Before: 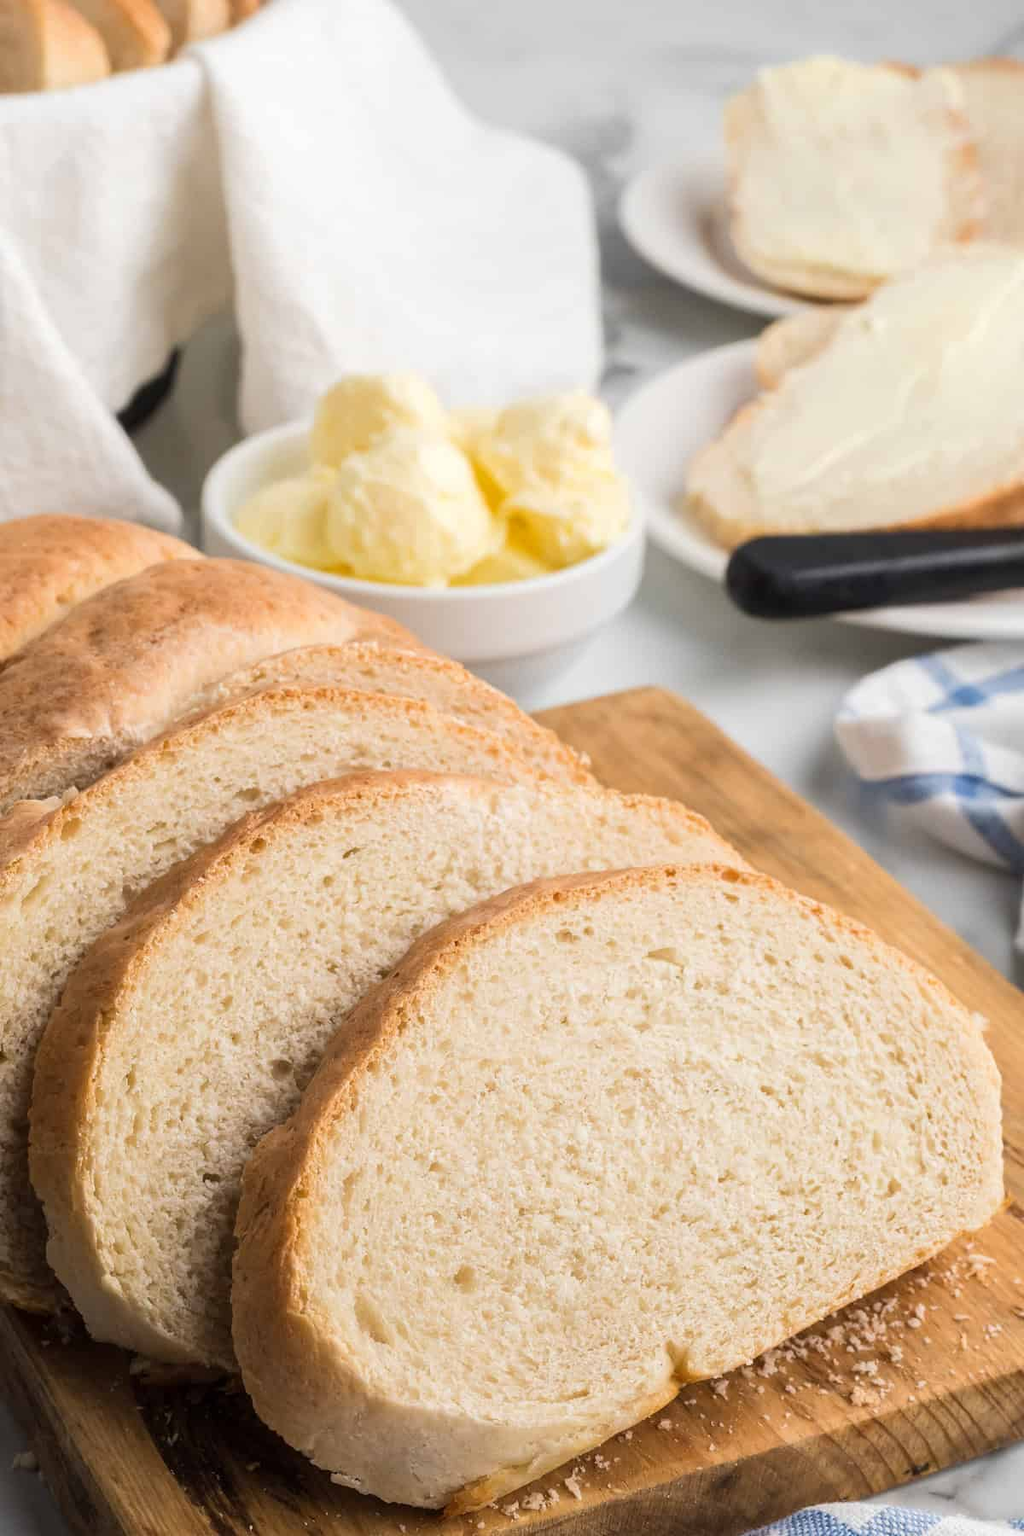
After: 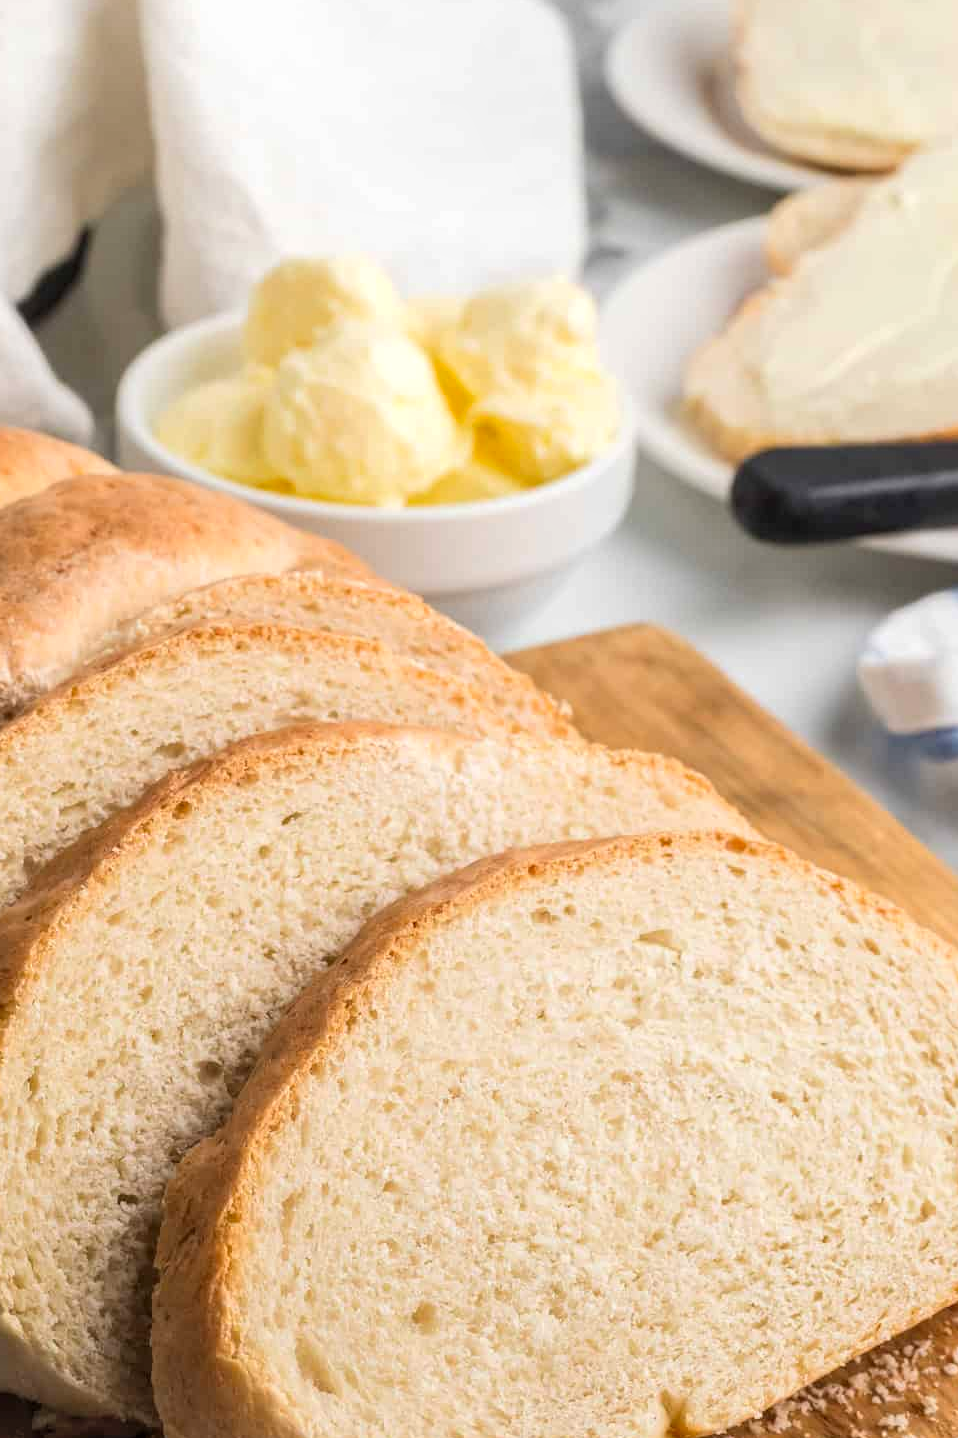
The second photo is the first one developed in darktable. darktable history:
crop and rotate: left 10.071%, top 10.071%, right 10.02%, bottom 10.02%
local contrast: on, module defaults
contrast brightness saturation: contrast 0.03, brightness 0.06, saturation 0.13
